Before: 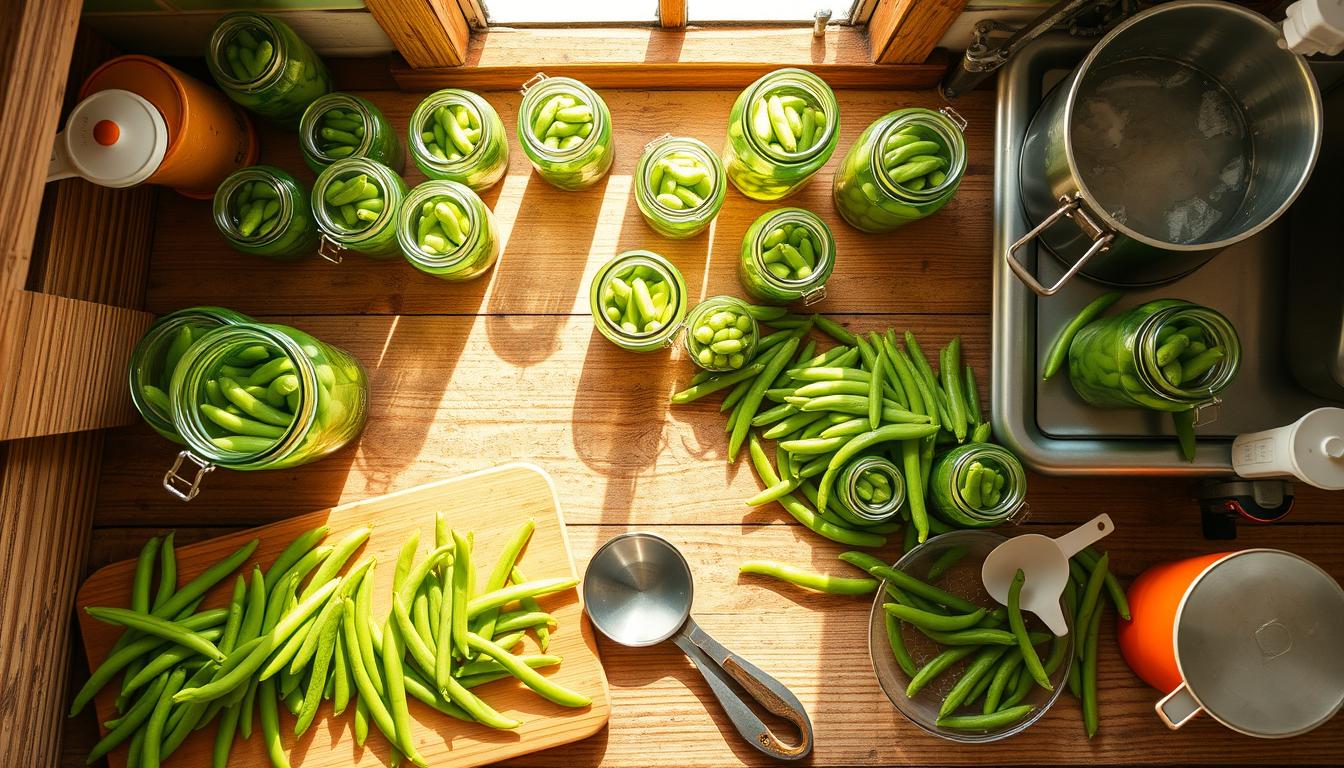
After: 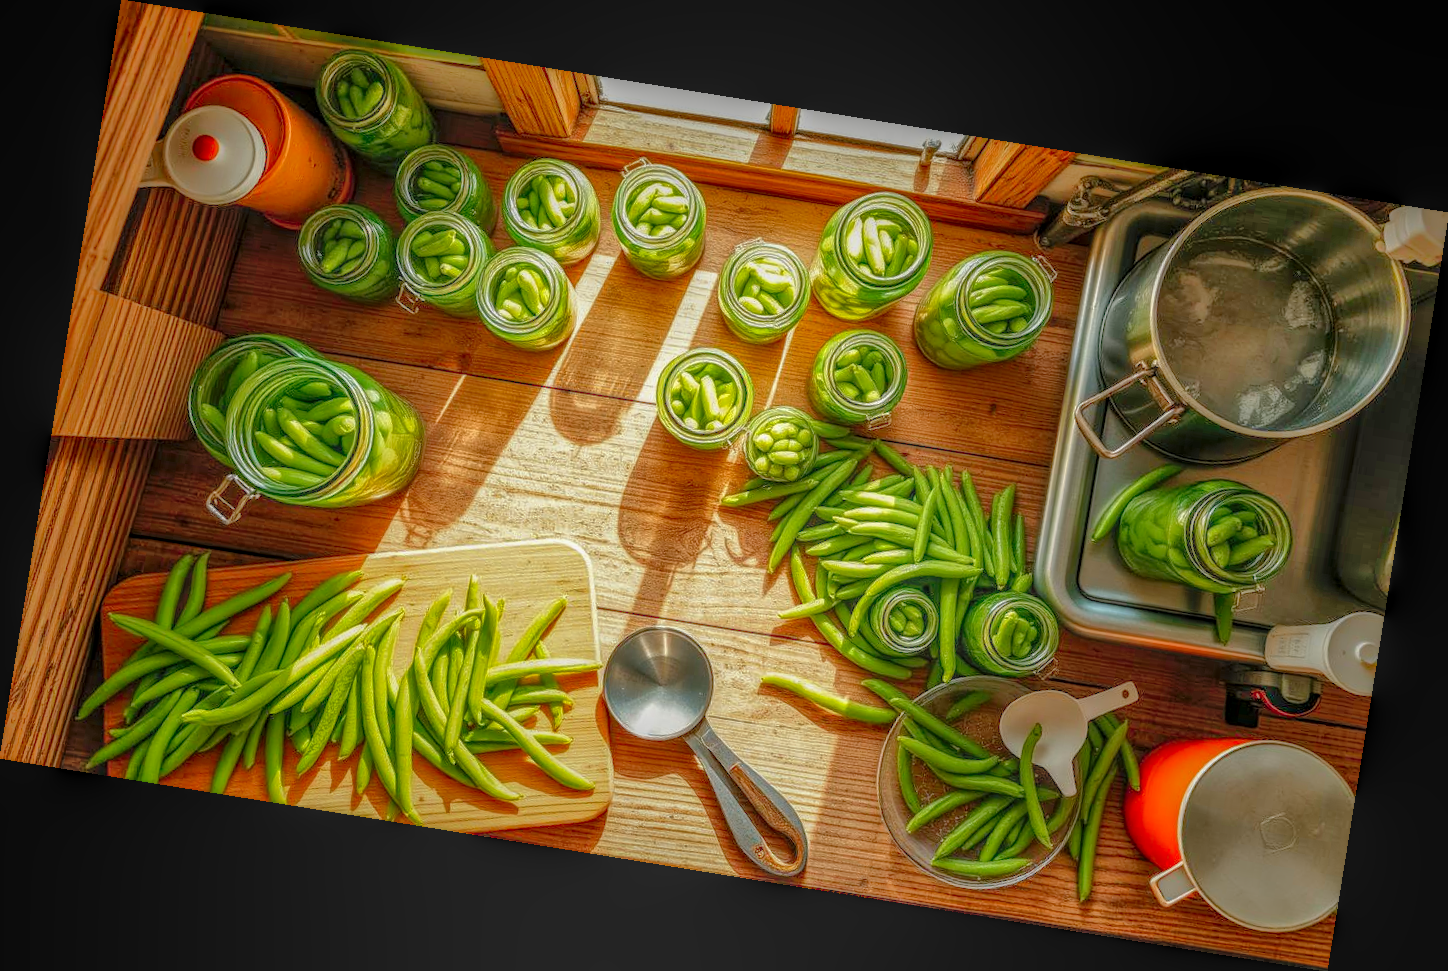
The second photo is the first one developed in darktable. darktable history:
tone curve: curves: ch0 [(0, 0) (0.004, 0.008) (0.077, 0.156) (0.169, 0.29) (0.774, 0.774) (1, 1)], color space Lab, linked channels, preserve colors none
shadows and highlights: shadows 53, soften with gaussian
rotate and perspective: rotation 9.12°, automatic cropping off
local contrast: highlights 20%, shadows 30%, detail 200%, midtone range 0.2
